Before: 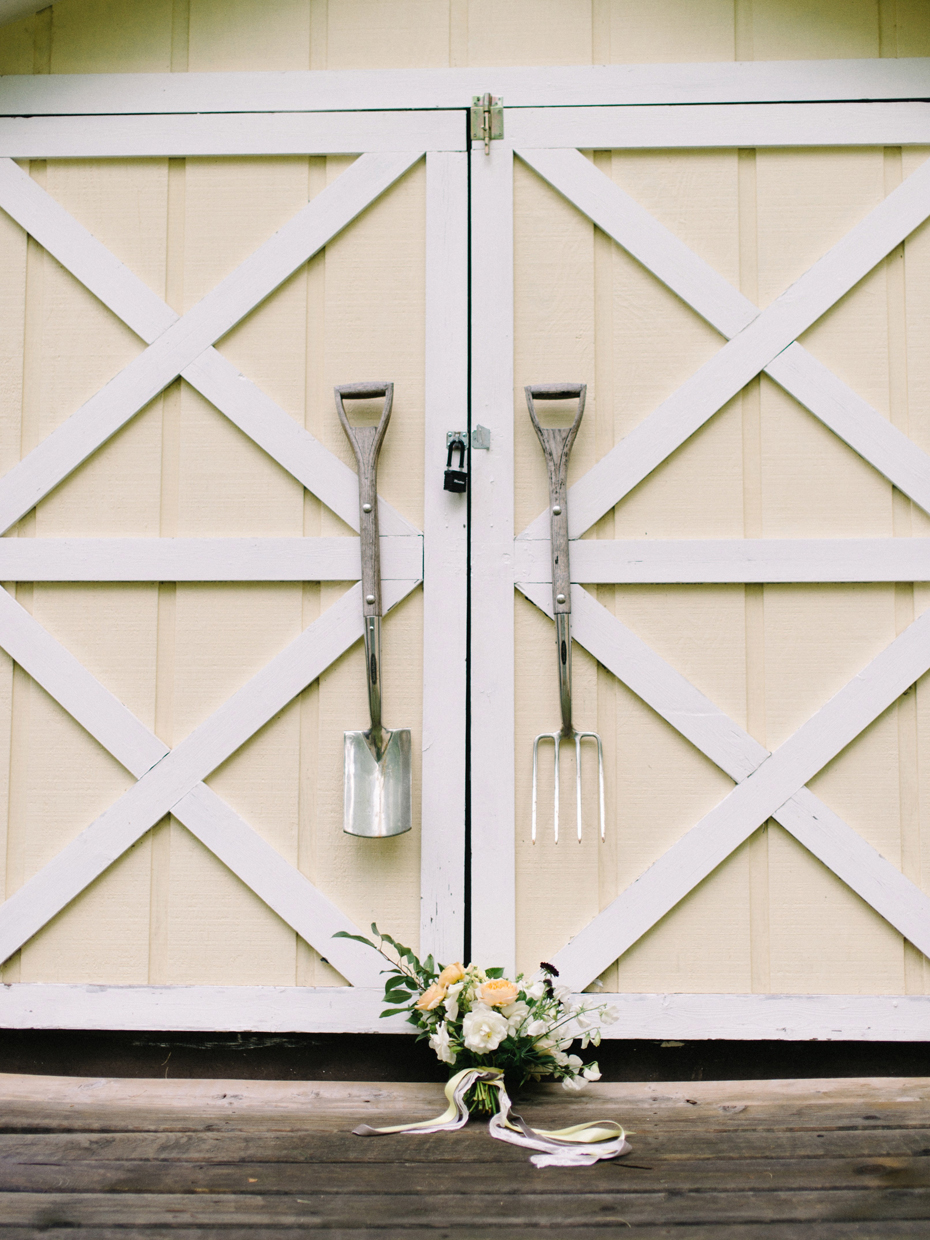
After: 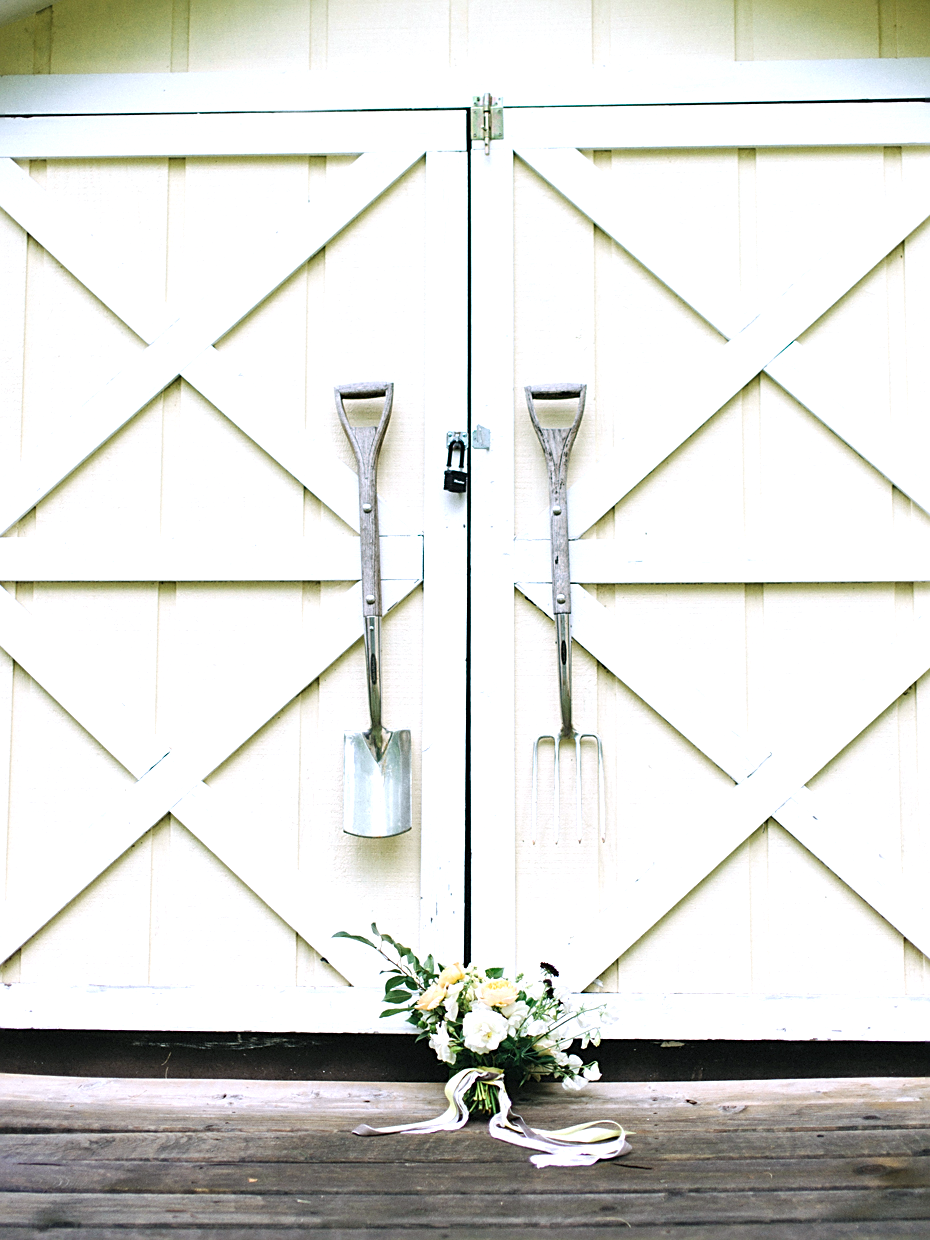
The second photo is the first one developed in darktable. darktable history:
sharpen: on, module defaults
exposure: exposure 0.692 EV, compensate highlight preservation false
color calibration: x 0.37, y 0.382, temperature 4317.14 K
